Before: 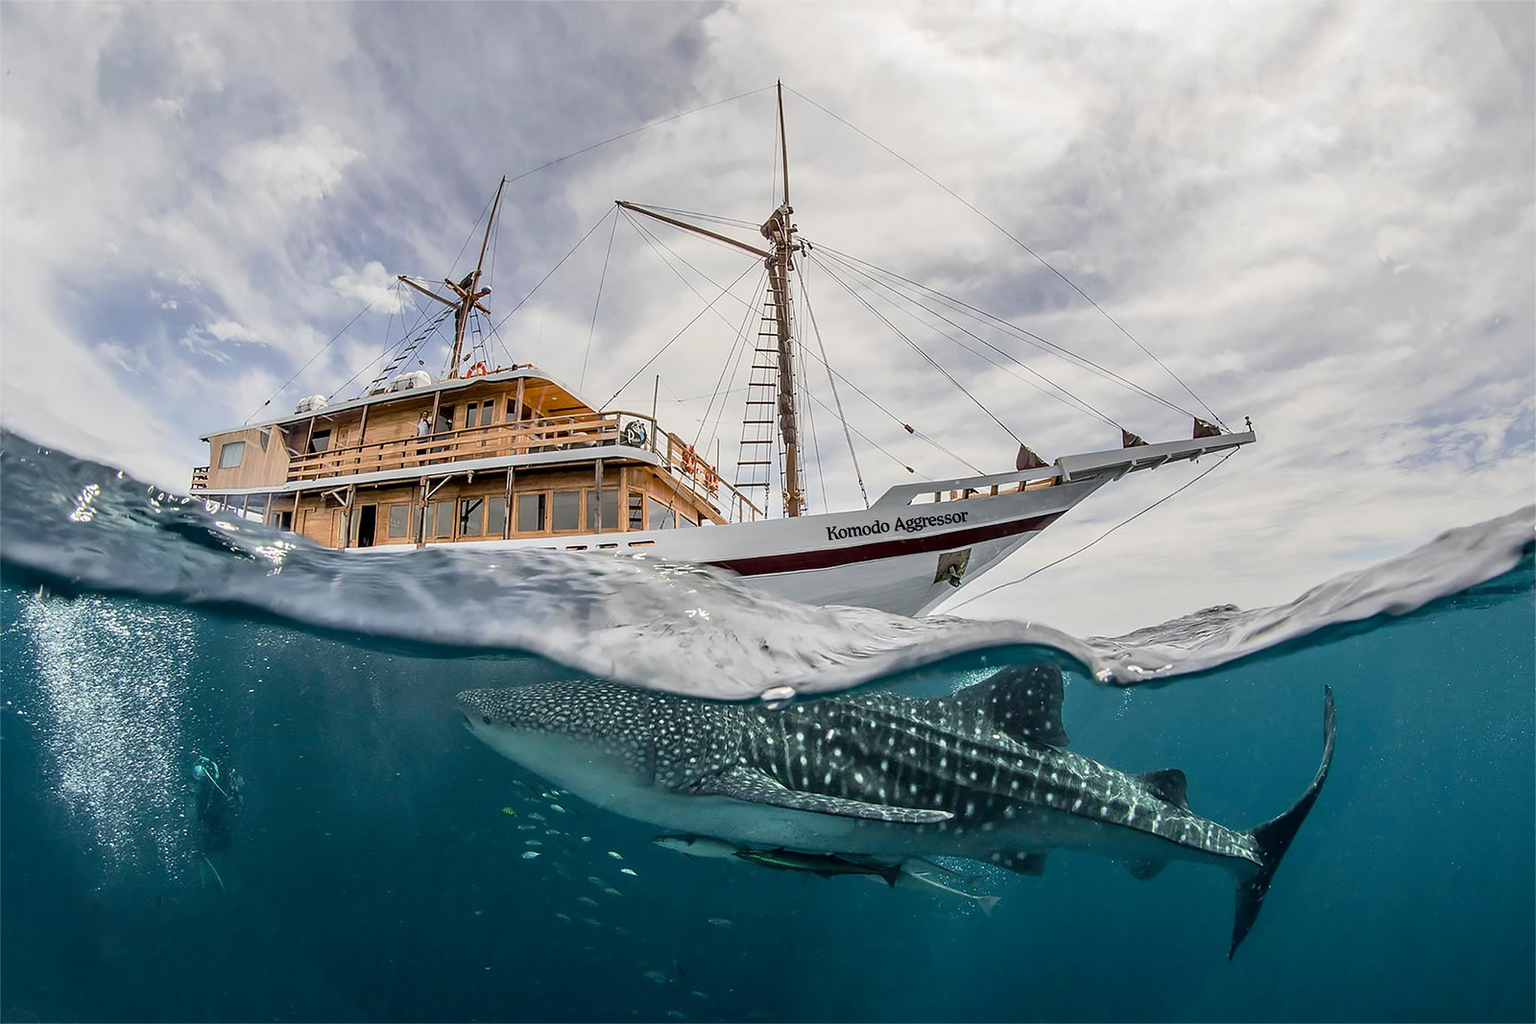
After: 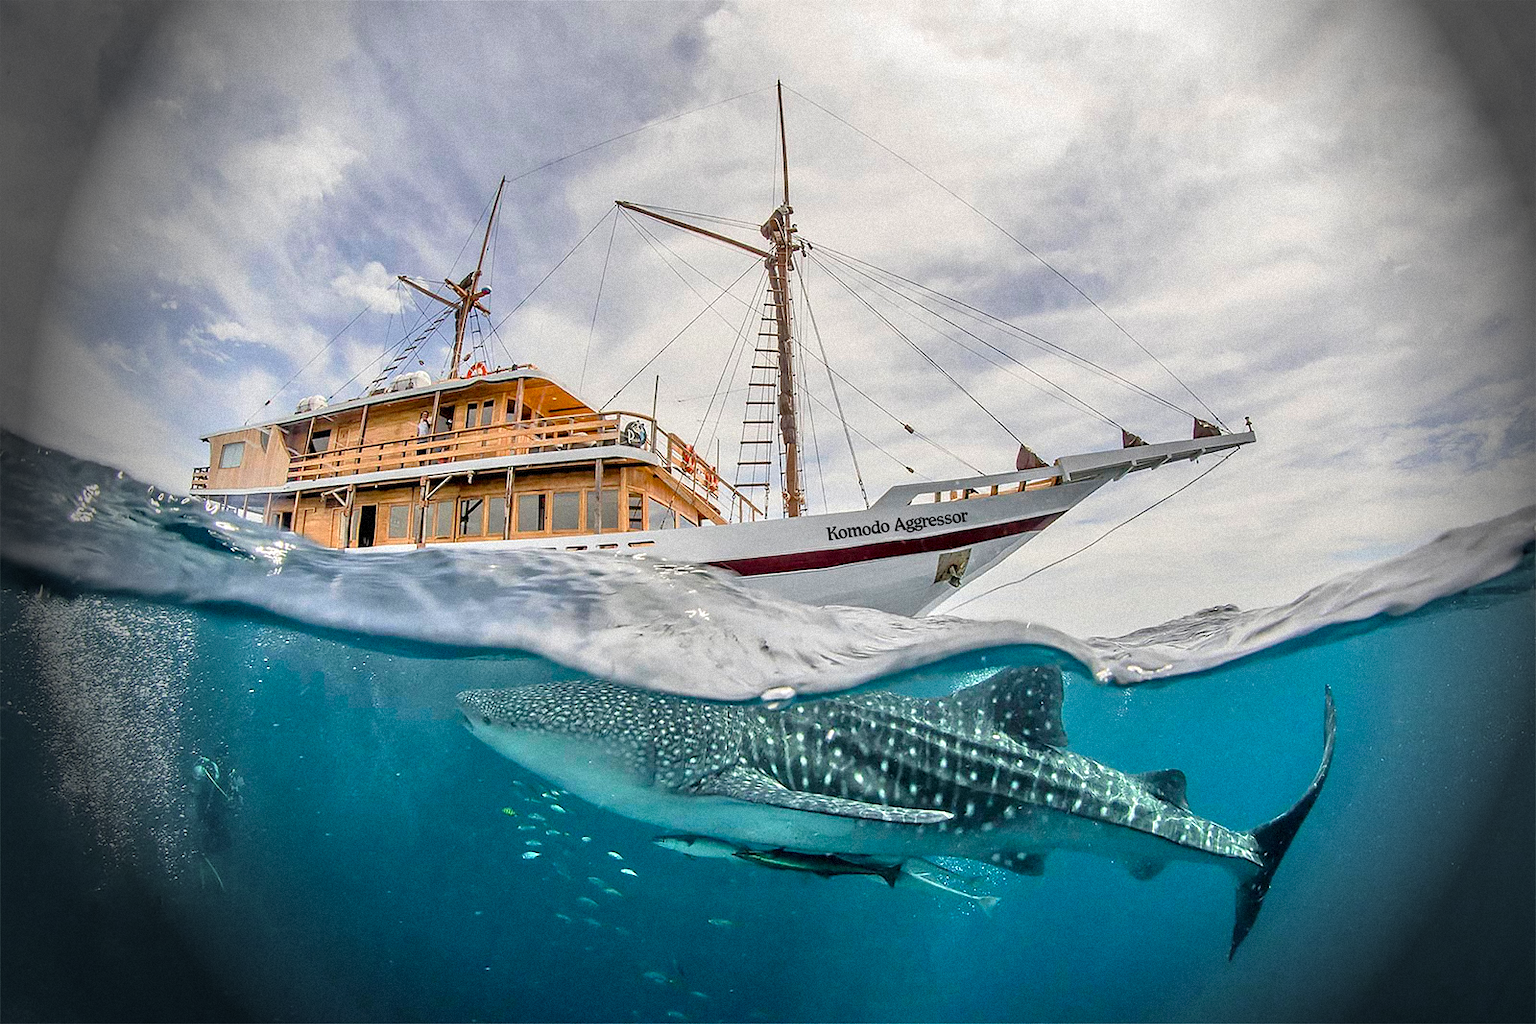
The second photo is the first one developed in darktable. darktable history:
contrast brightness saturation: contrast 0.08, saturation 0.2
grain: mid-tones bias 0%
vignetting: fall-off start 76.42%, fall-off radius 27.36%, brightness -0.872, center (0.037, -0.09), width/height ratio 0.971
tone equalizer: -7 EV 0.15 EV, -6 EV 0.6 EV, -5 EV 1.15 EV, -4 EV 1.33 EV, -3 EV 1.15 EV, -2 EV 0.6 EV, -1 EV 0.15 EV, mask exposure compensation -0.5 EV
